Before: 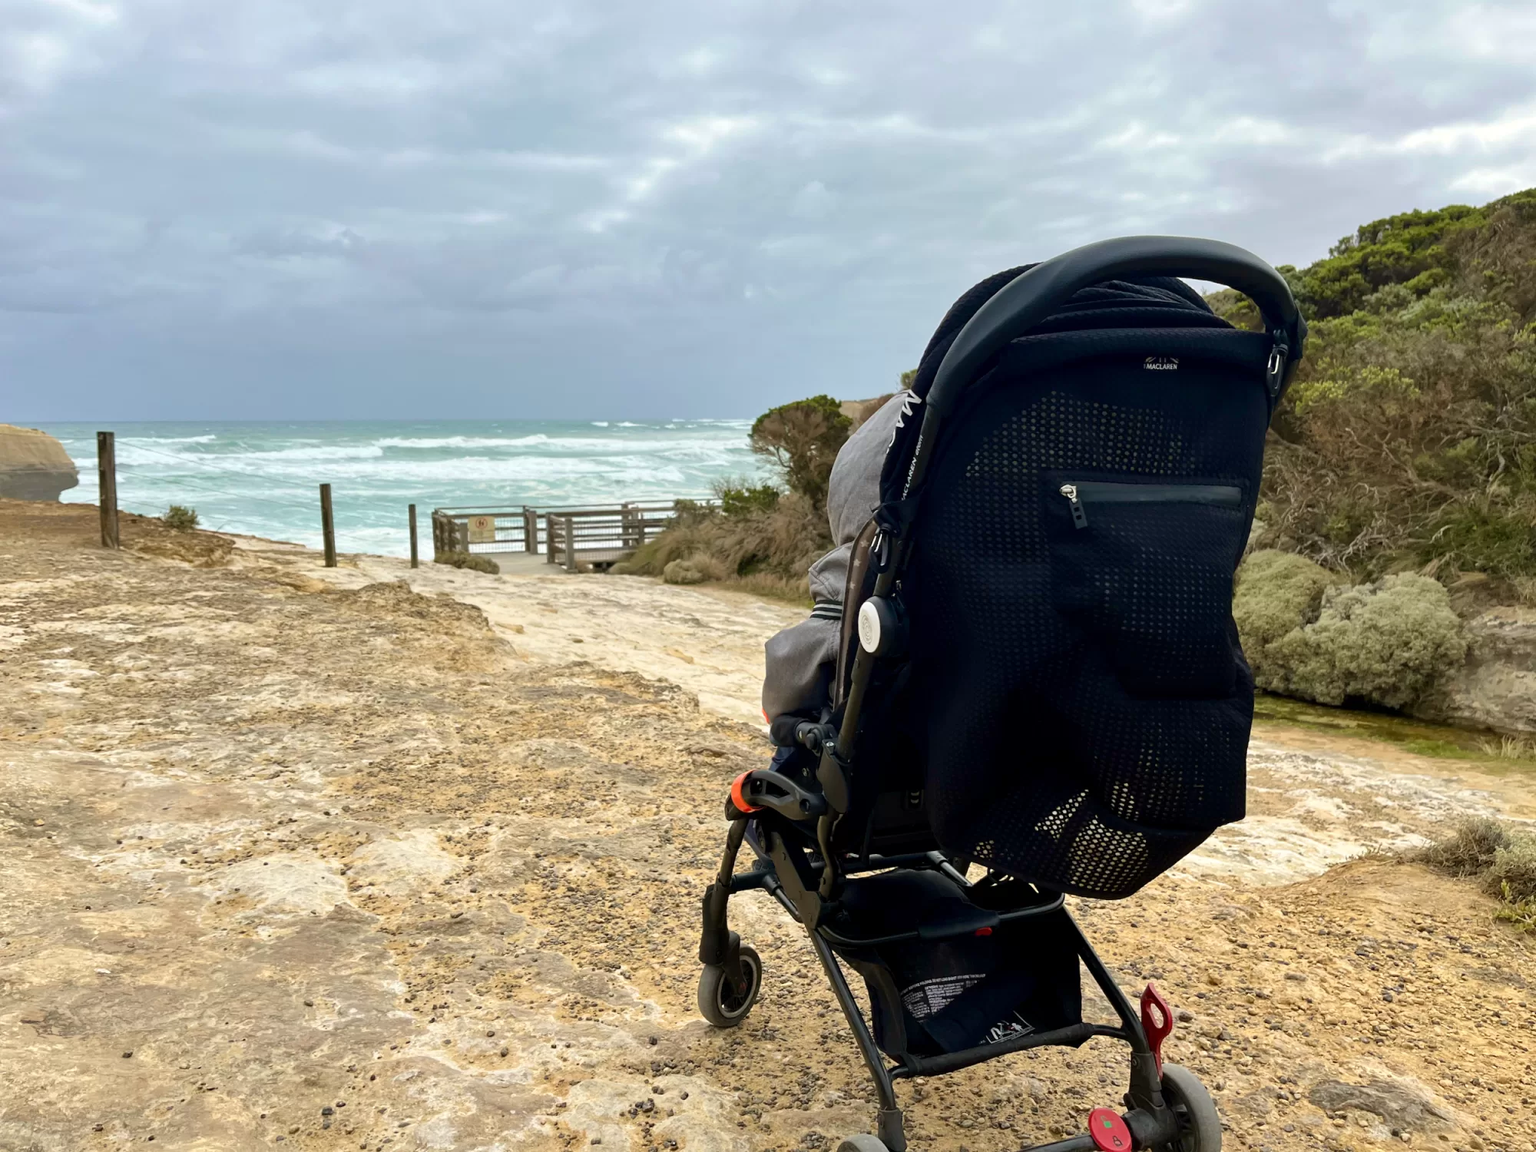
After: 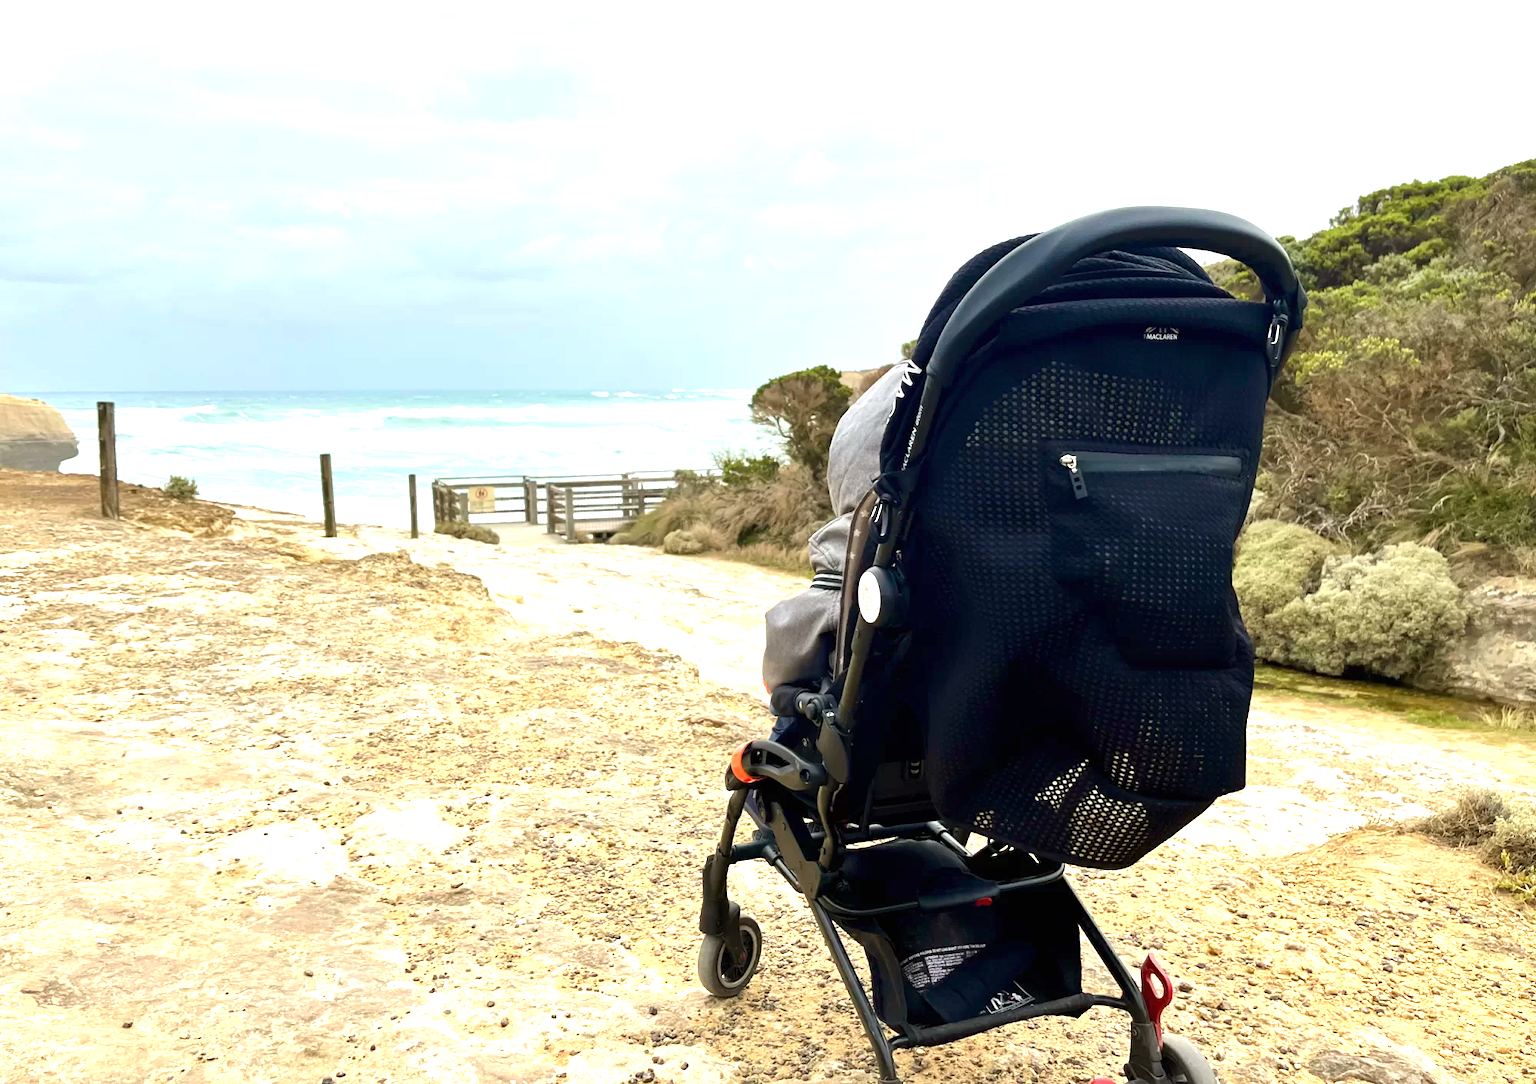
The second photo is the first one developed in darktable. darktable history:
crop and rotate: top 2.629%, bottom 3.188%
exposure: black level correction 0, exposure 1.104 EV, compensate exposure bias true, compensate highlight preservation false
